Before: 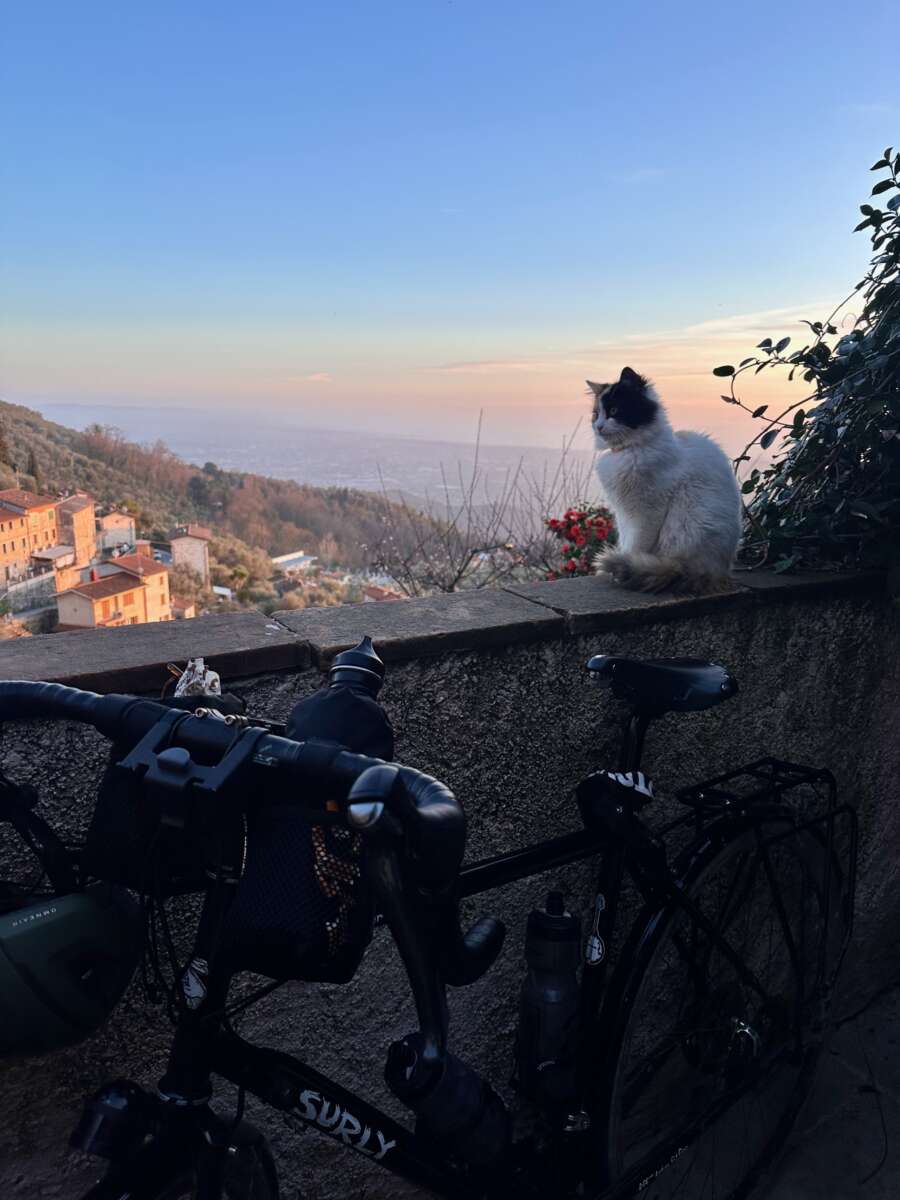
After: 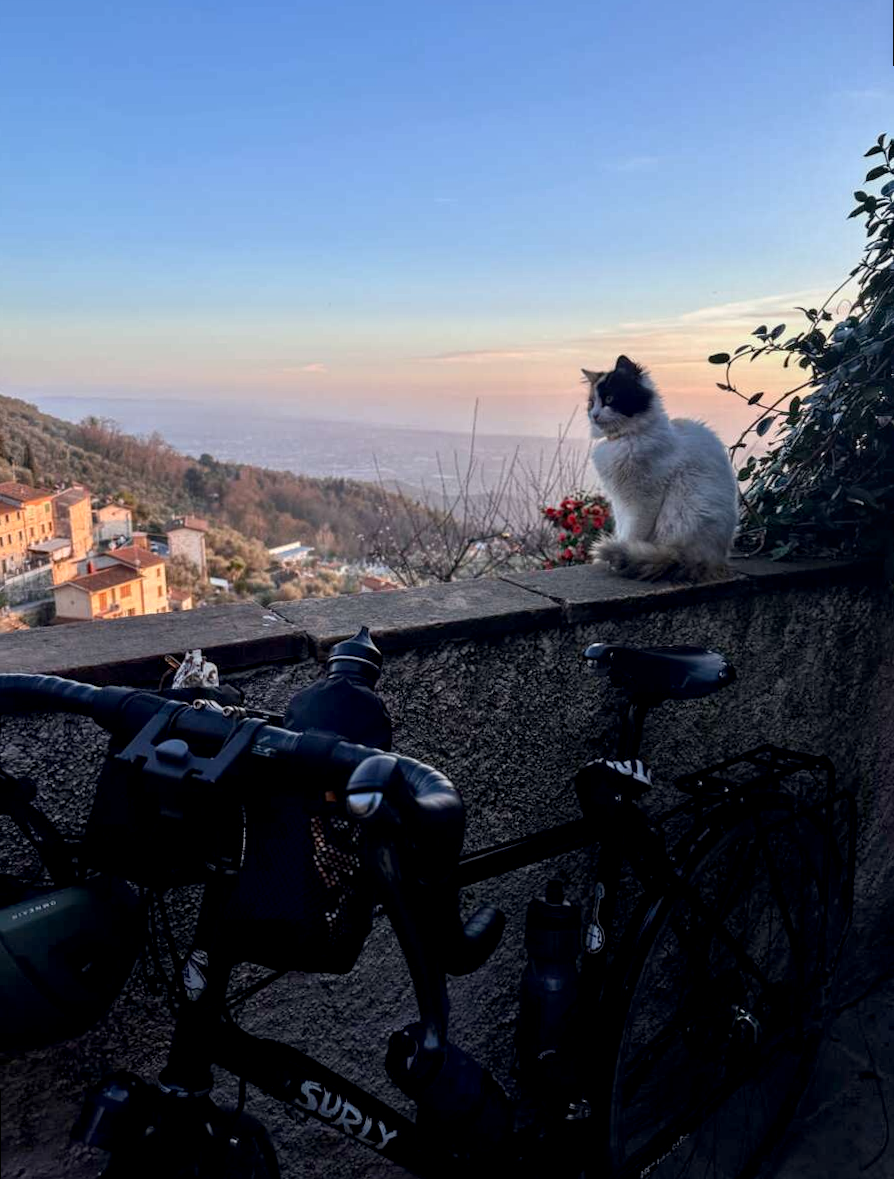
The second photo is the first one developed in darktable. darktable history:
local contrast: detail 130%
rotate and perspective: rotation -0.45°, automatic cropping original format, crop left 0.008, crop right 0.992, crop top 0.012, crop bottom 0.988
tone equalizer: -7 EV 0.13 EV, smoothing diameter 25%, edges refinement/feathering 10, preserve details guided filter
